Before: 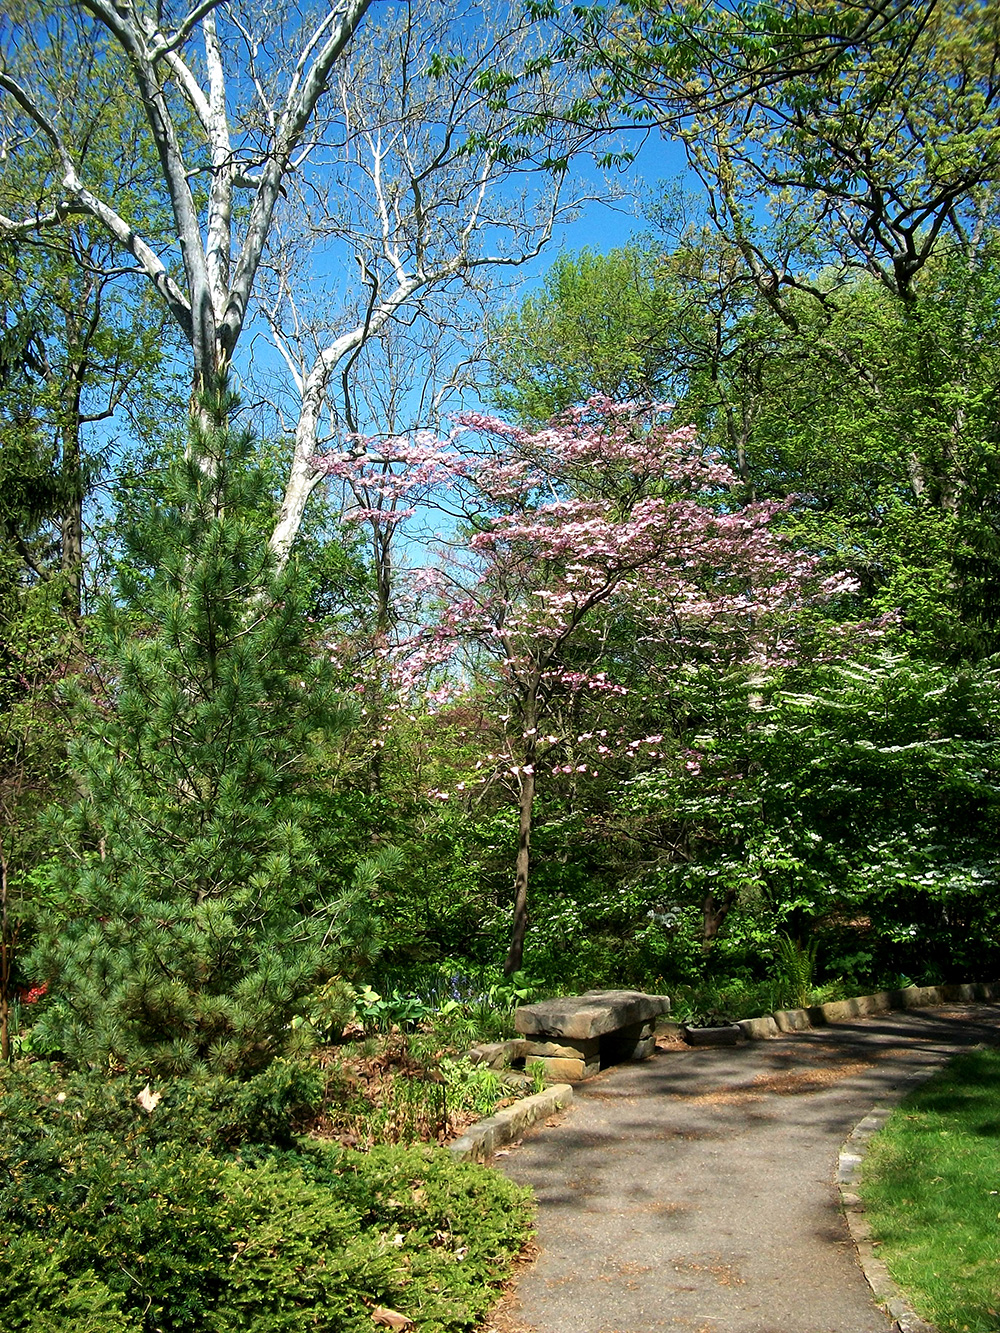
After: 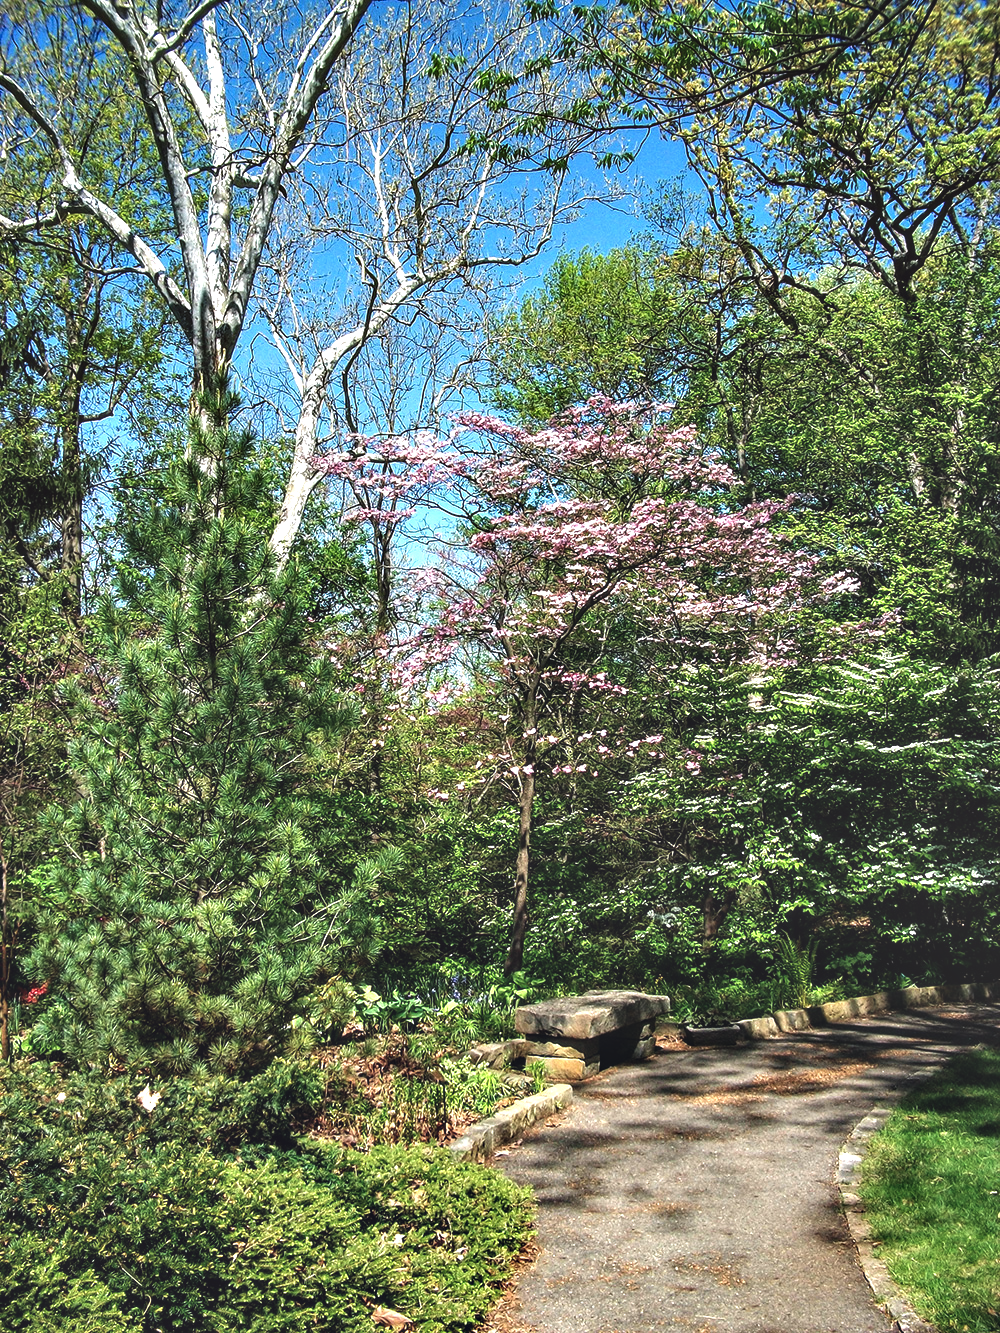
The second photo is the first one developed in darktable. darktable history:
exposure: black level correction -0.03, compensate highlight preservation false
contrast equalizer: octaves 7, y [[0.6 ×6], [0.55 ×6], [0 ×6], [0 ×6], [0 ×6]]
local contrast: on, module defaults
